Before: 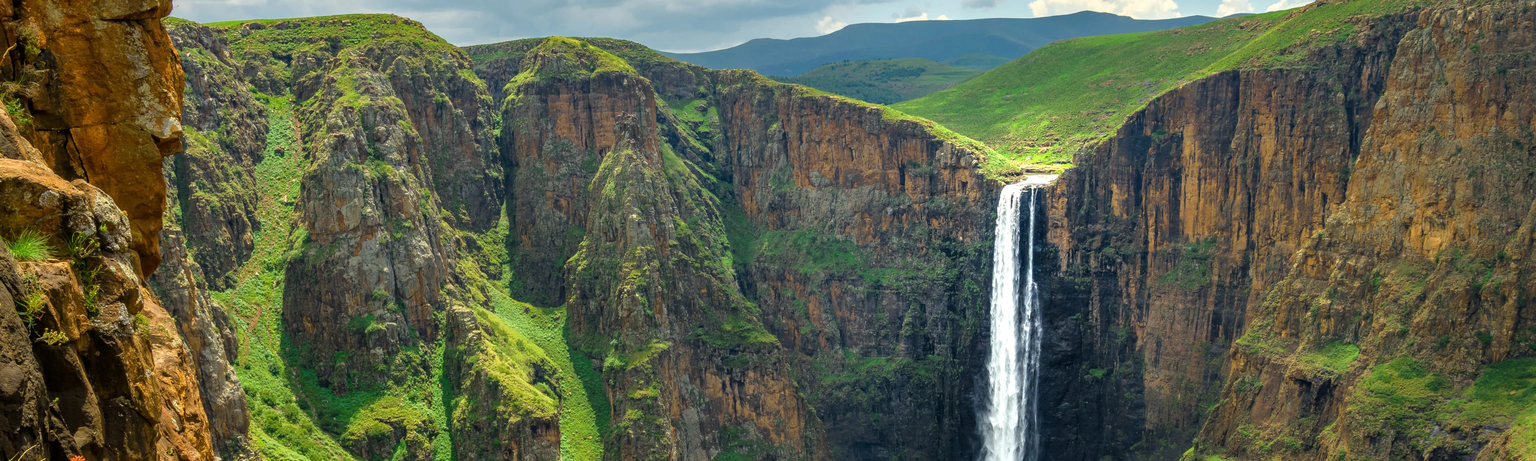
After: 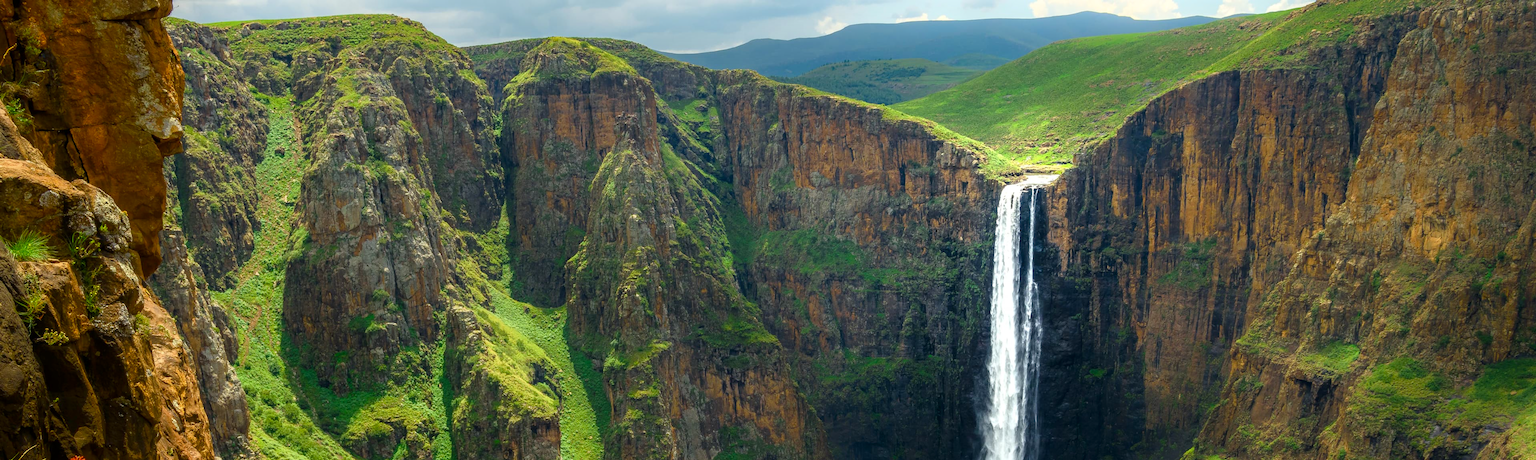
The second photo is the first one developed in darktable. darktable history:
shadows and highlights: shadows -55.67, highlights 86.24, soften with gaussian
color balance rgb: perceptual saturation grading › global saturation -2.004%, perceptual saturation grading › highlights -6.976%, perceptual saturation grading › mid-tones 7.394%, perceptual saturation grading › shadows 4.492%, global vibrance 20%
